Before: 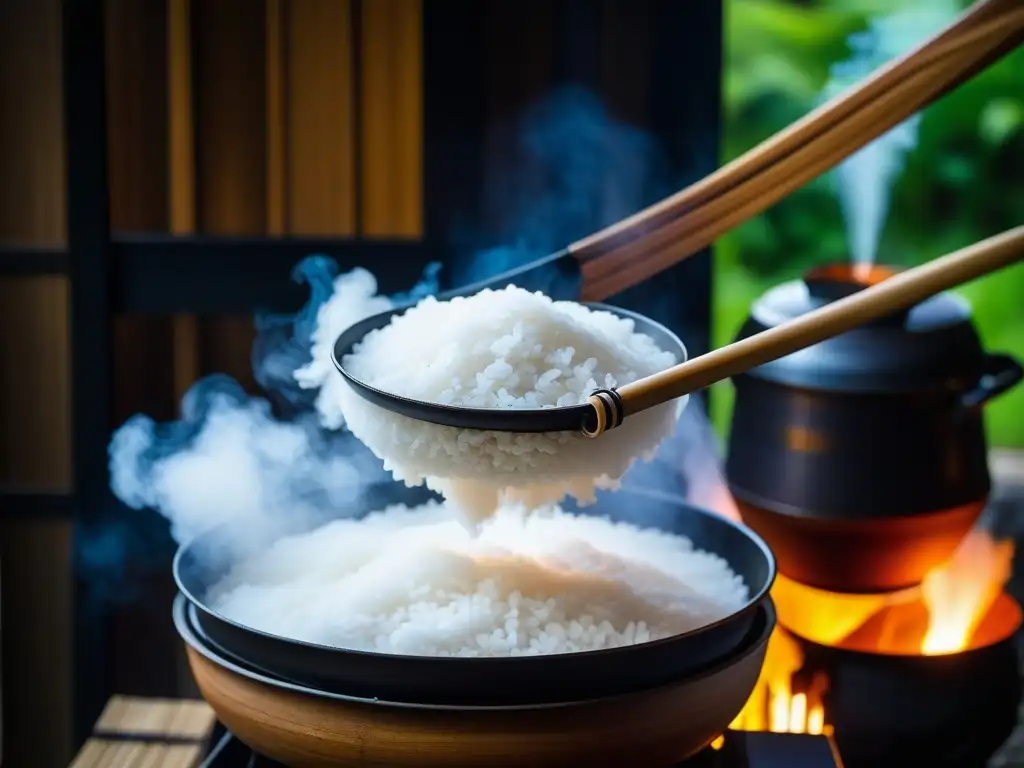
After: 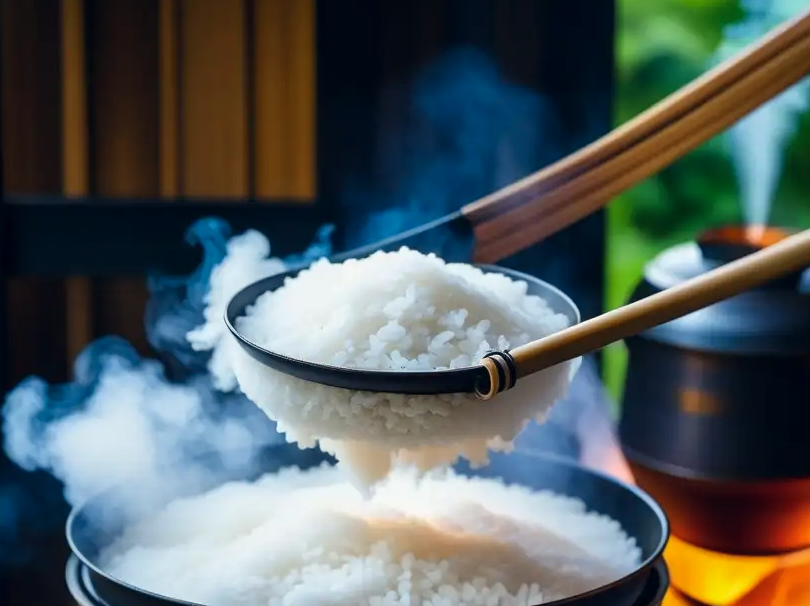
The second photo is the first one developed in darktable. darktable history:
color correction: highlights a* 0.272, highlights b* 2.72, shadows a* -0.905, shadows b* -4.29
crop and rotate: left 10.521%, top 5.068%, right 10.304%, bottom 15.982%
